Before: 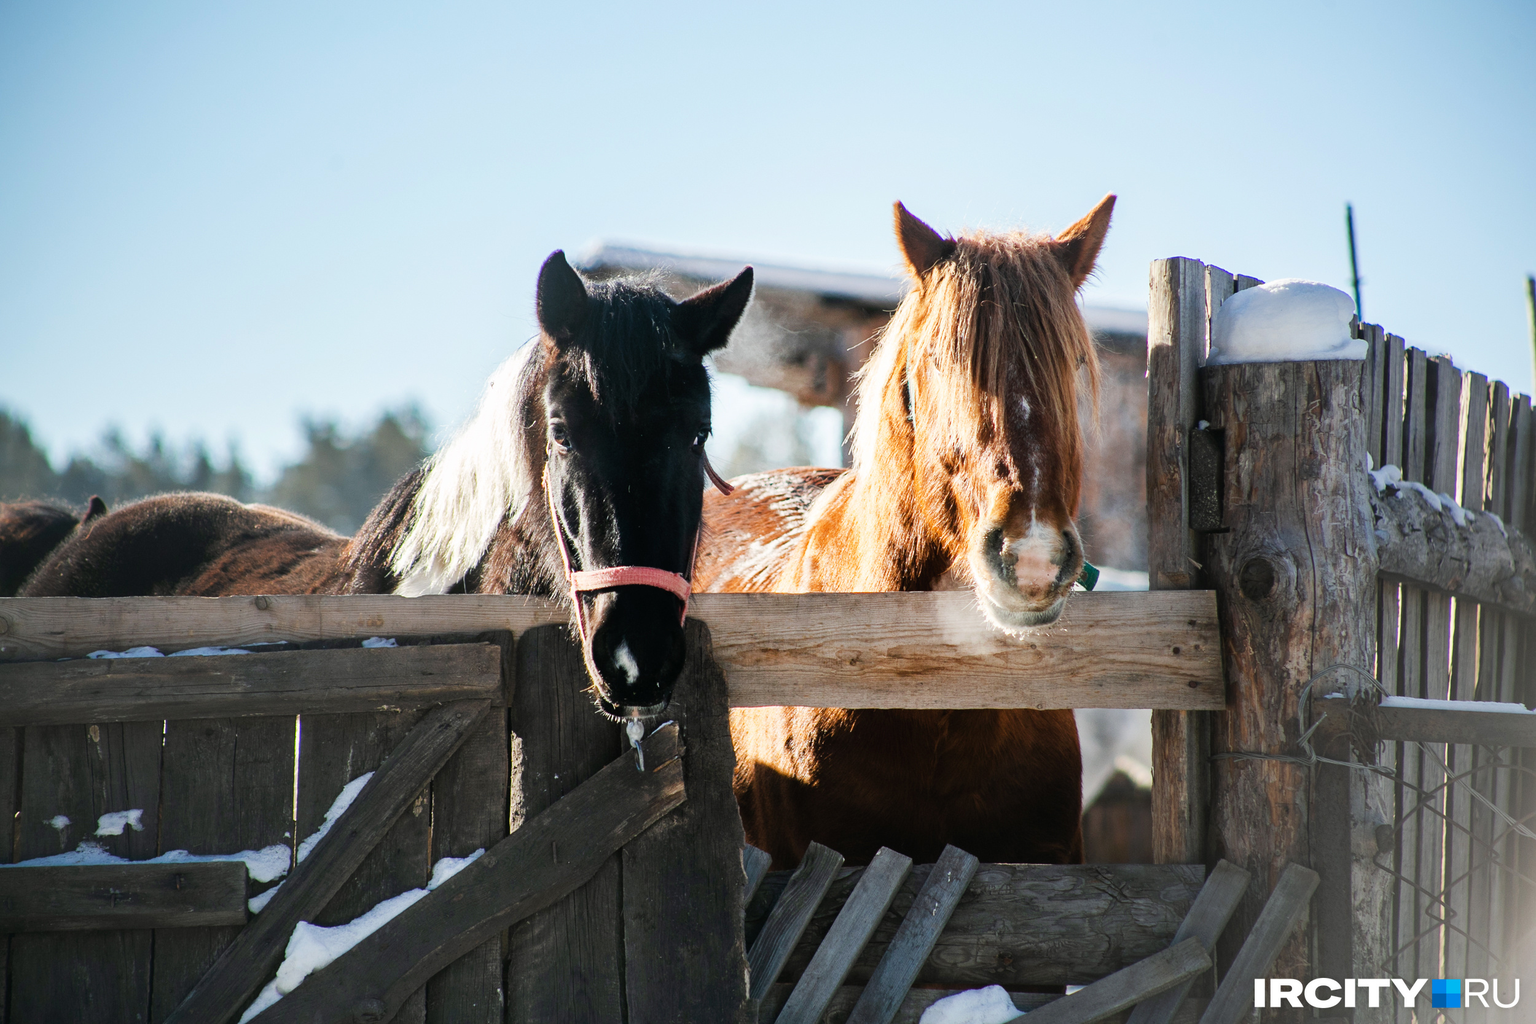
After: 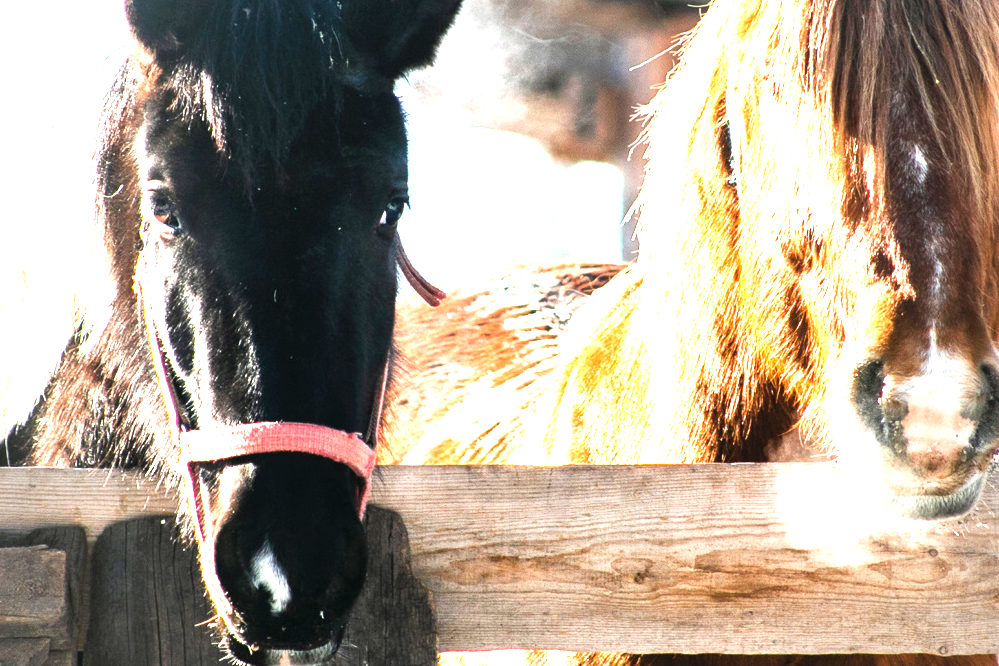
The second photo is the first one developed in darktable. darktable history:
crop: left 30%, top 30%, right 30%, bottom 30%
exposure: black level correction 0, exposure 1.35 EV, compensate exposure bias true, compensate highlight preservation false
